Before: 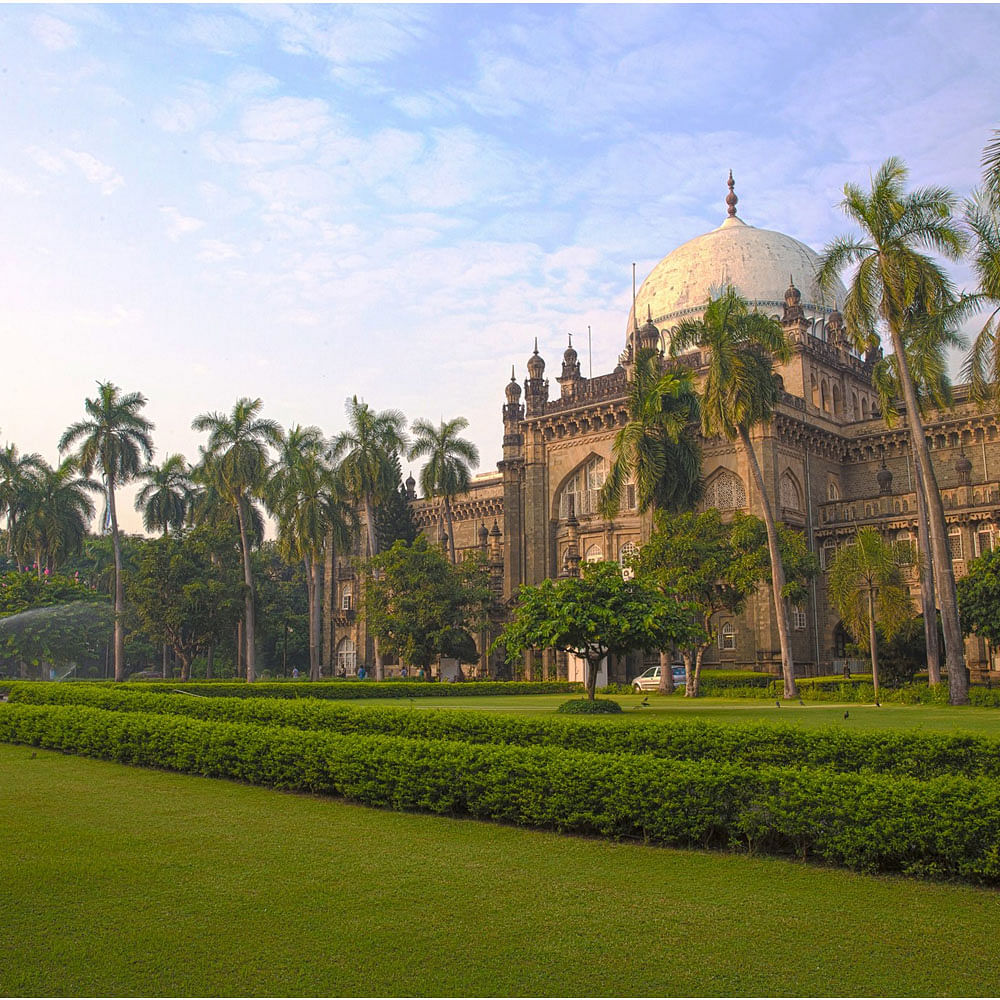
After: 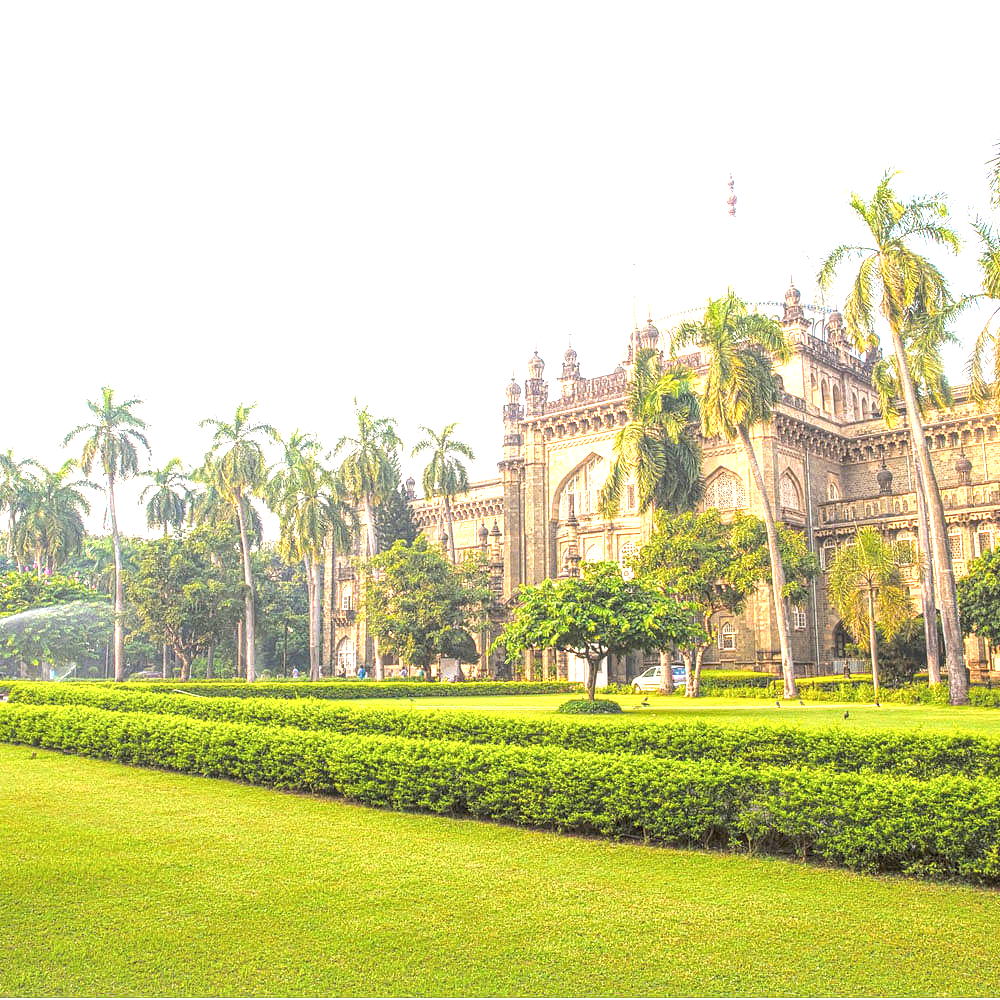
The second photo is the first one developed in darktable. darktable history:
local contrast: on, module defaults
exposure: exposure 2.207 EV, compensate highlight preservation false
